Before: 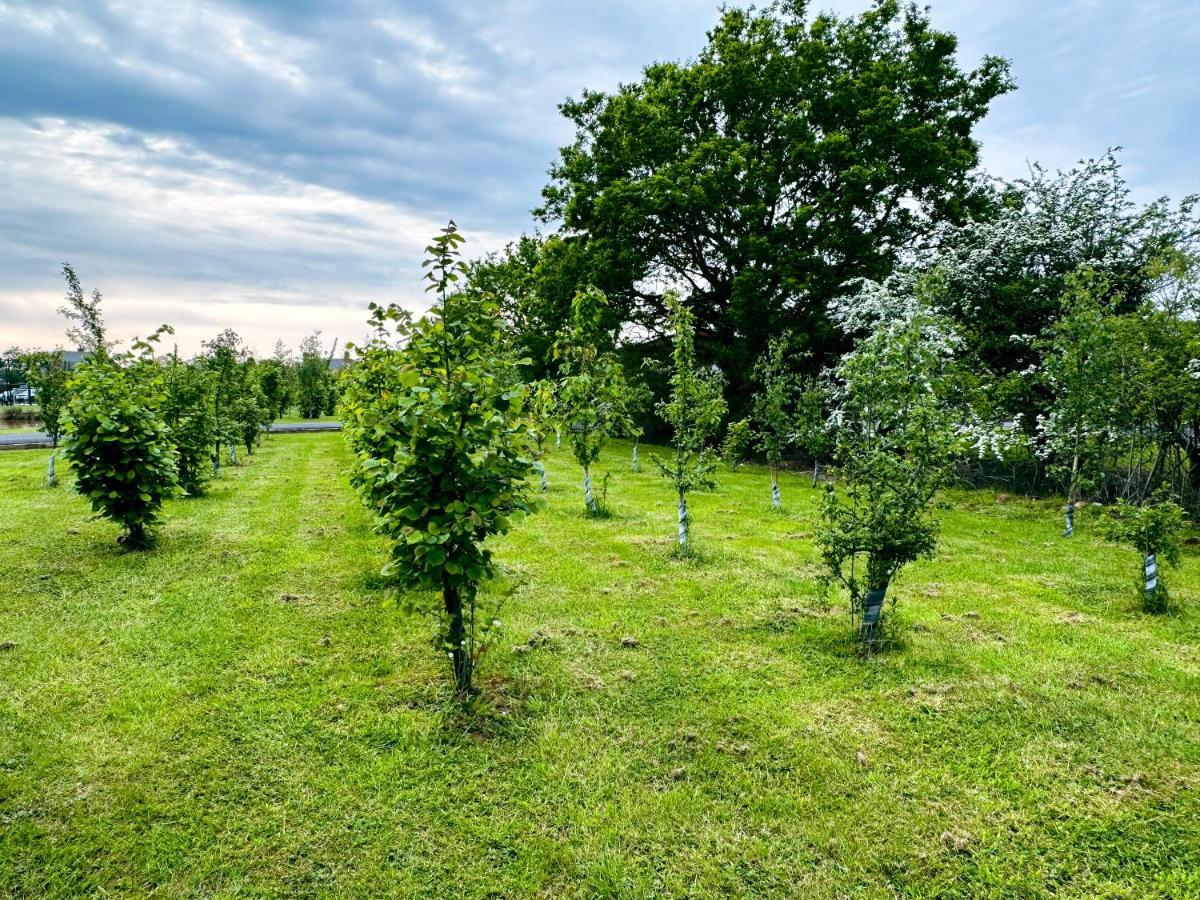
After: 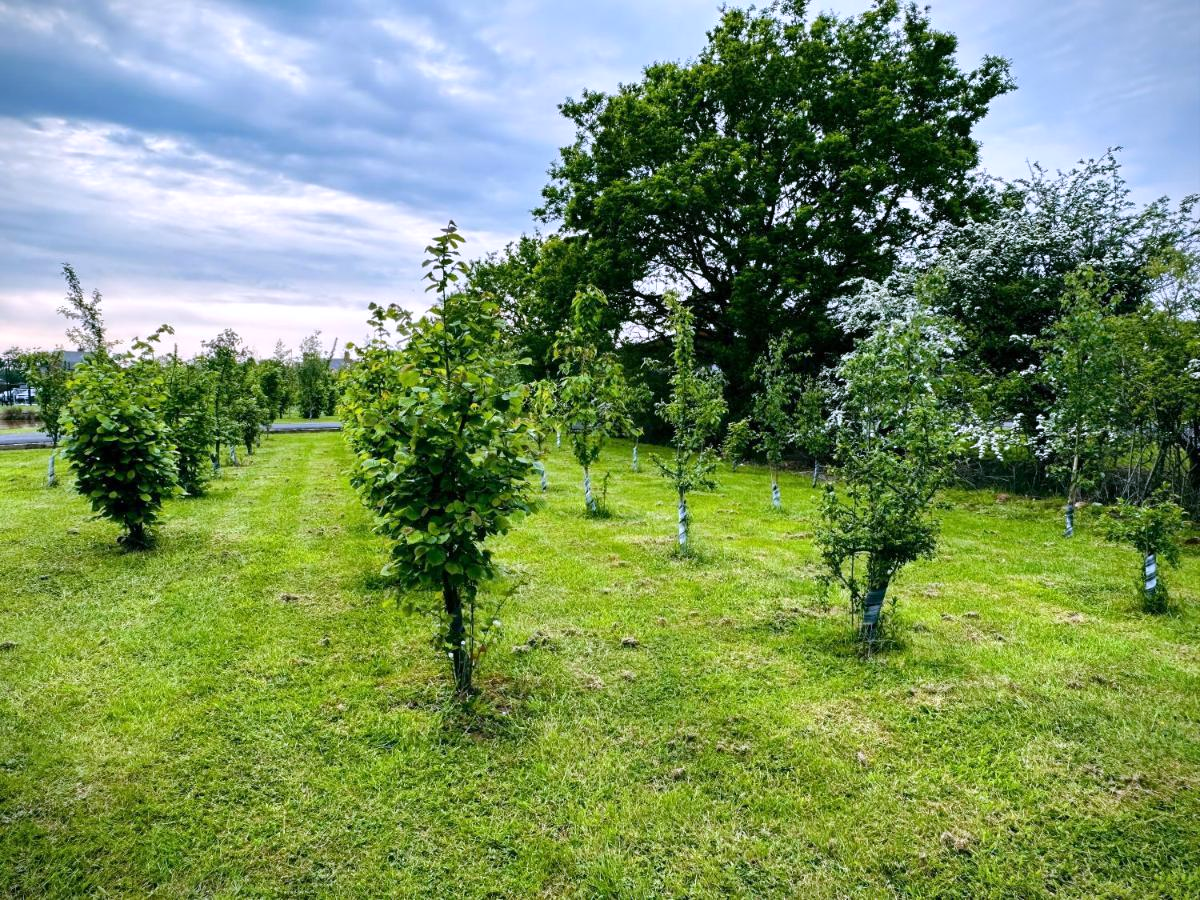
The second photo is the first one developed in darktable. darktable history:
white balance: red 1.004, blue 1.096
vignetting: fall-off start 97.23%, saturation -0.024, center (-0.033, -0.042), width/height ratio 1.179, unbound false
